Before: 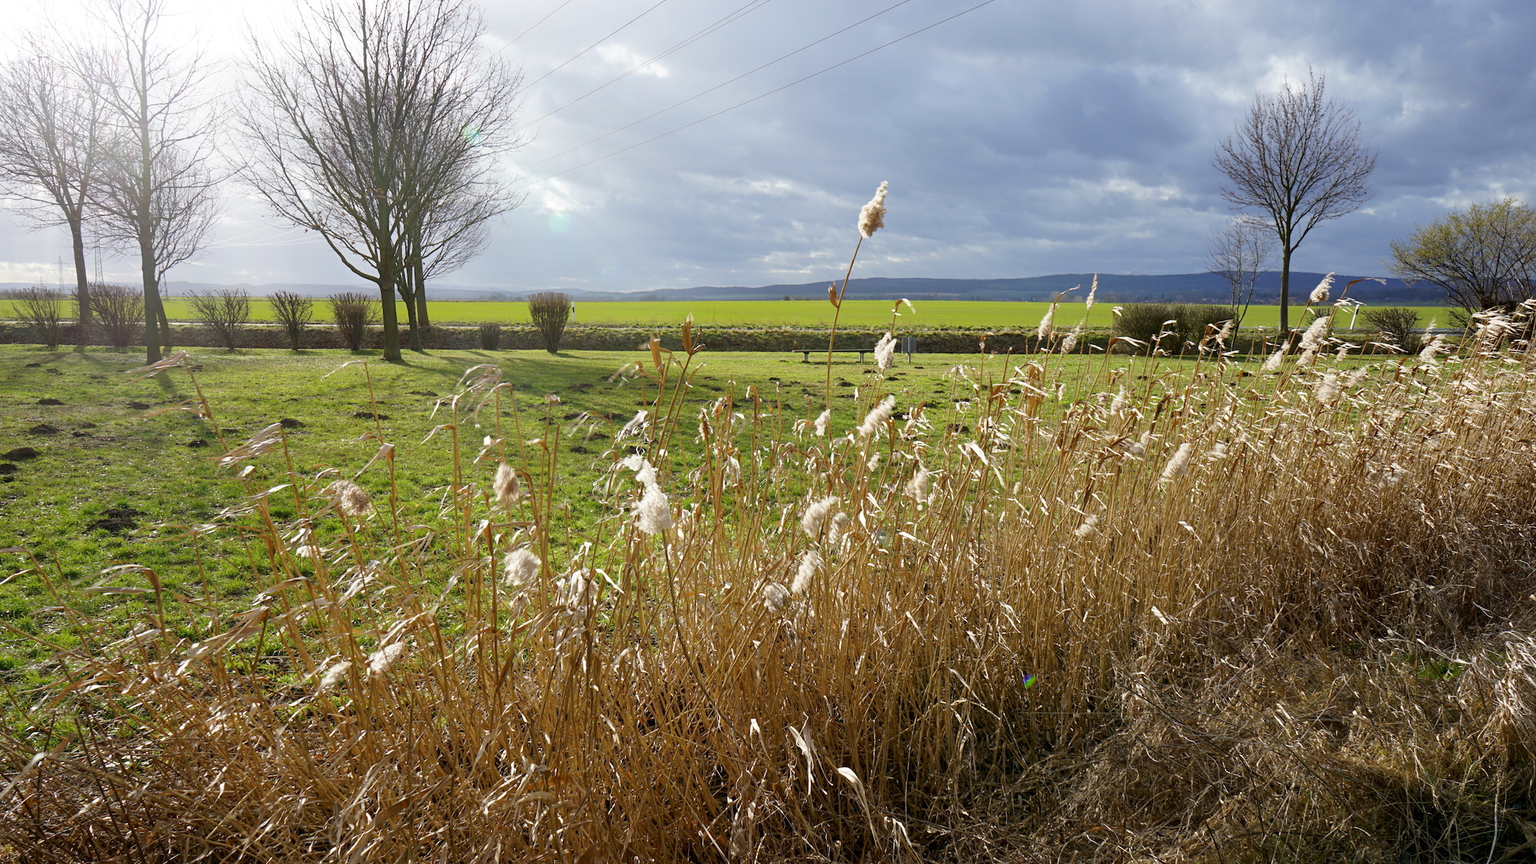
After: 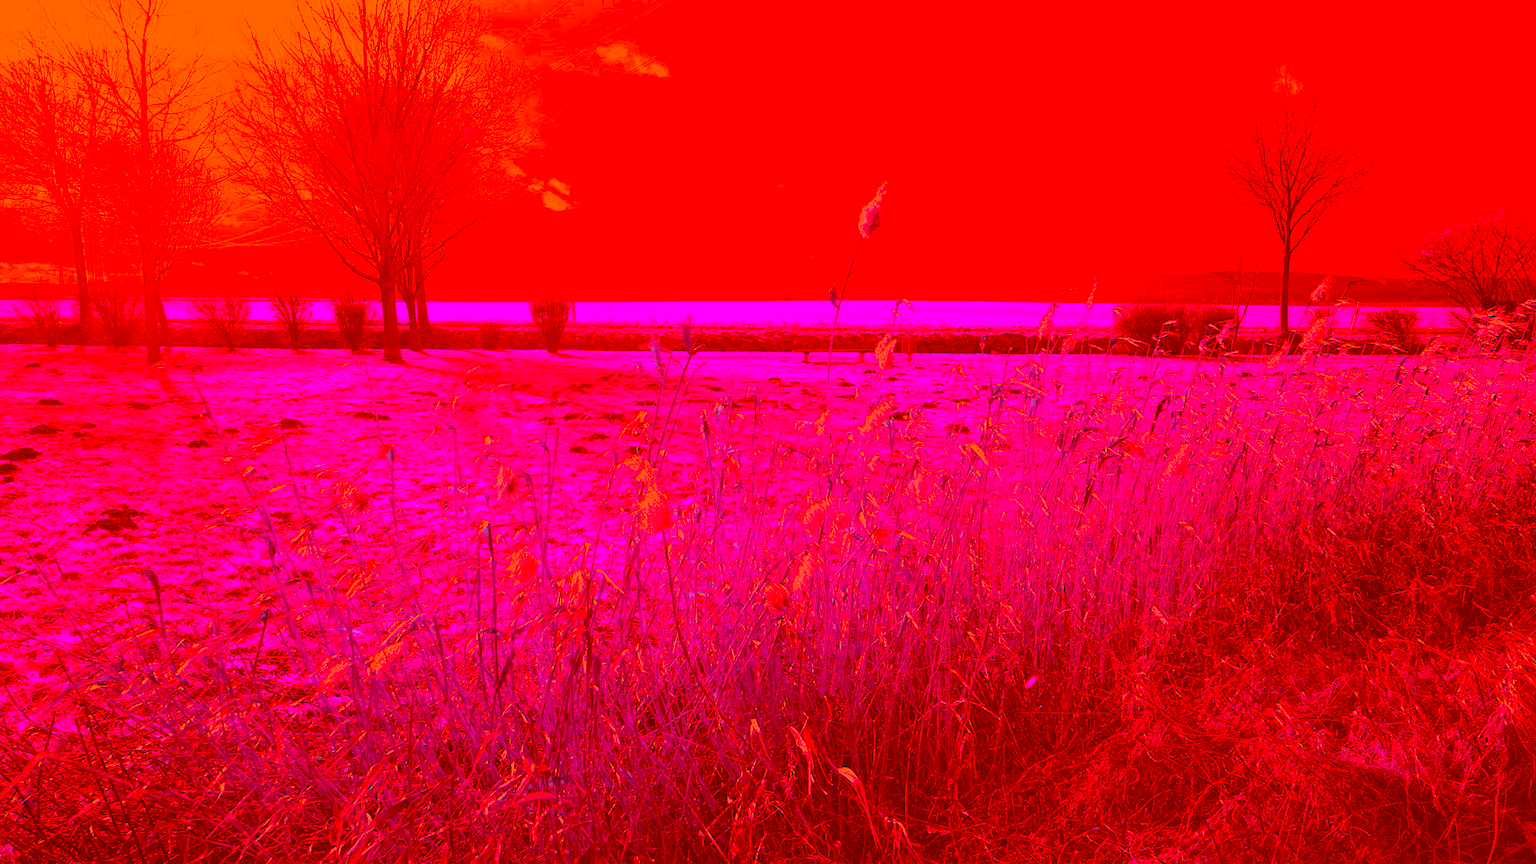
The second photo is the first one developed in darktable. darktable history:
color correction: highlights a* -39.68, highlights b* -40, shadows a* -40, shadows b* -40, saturation -3
